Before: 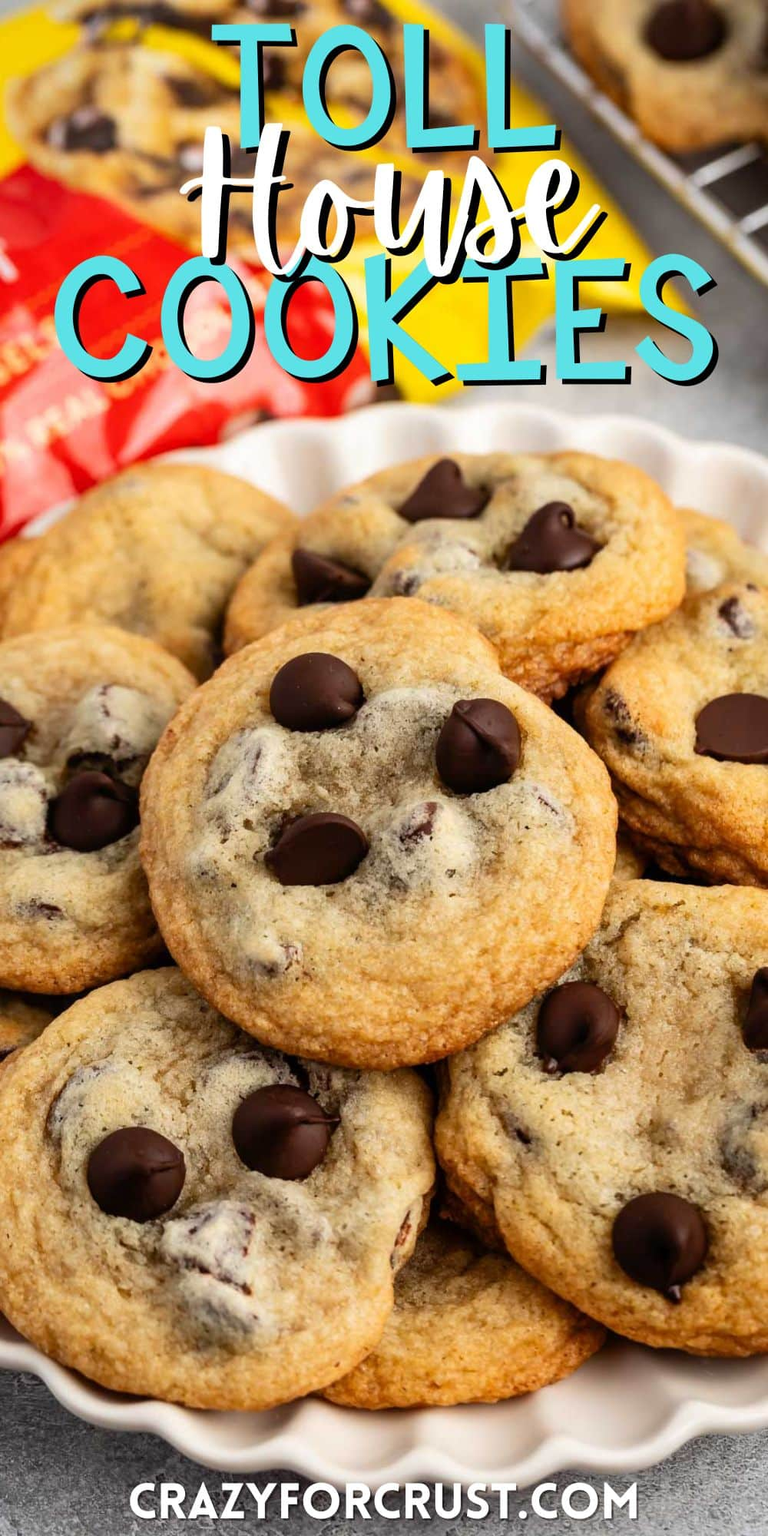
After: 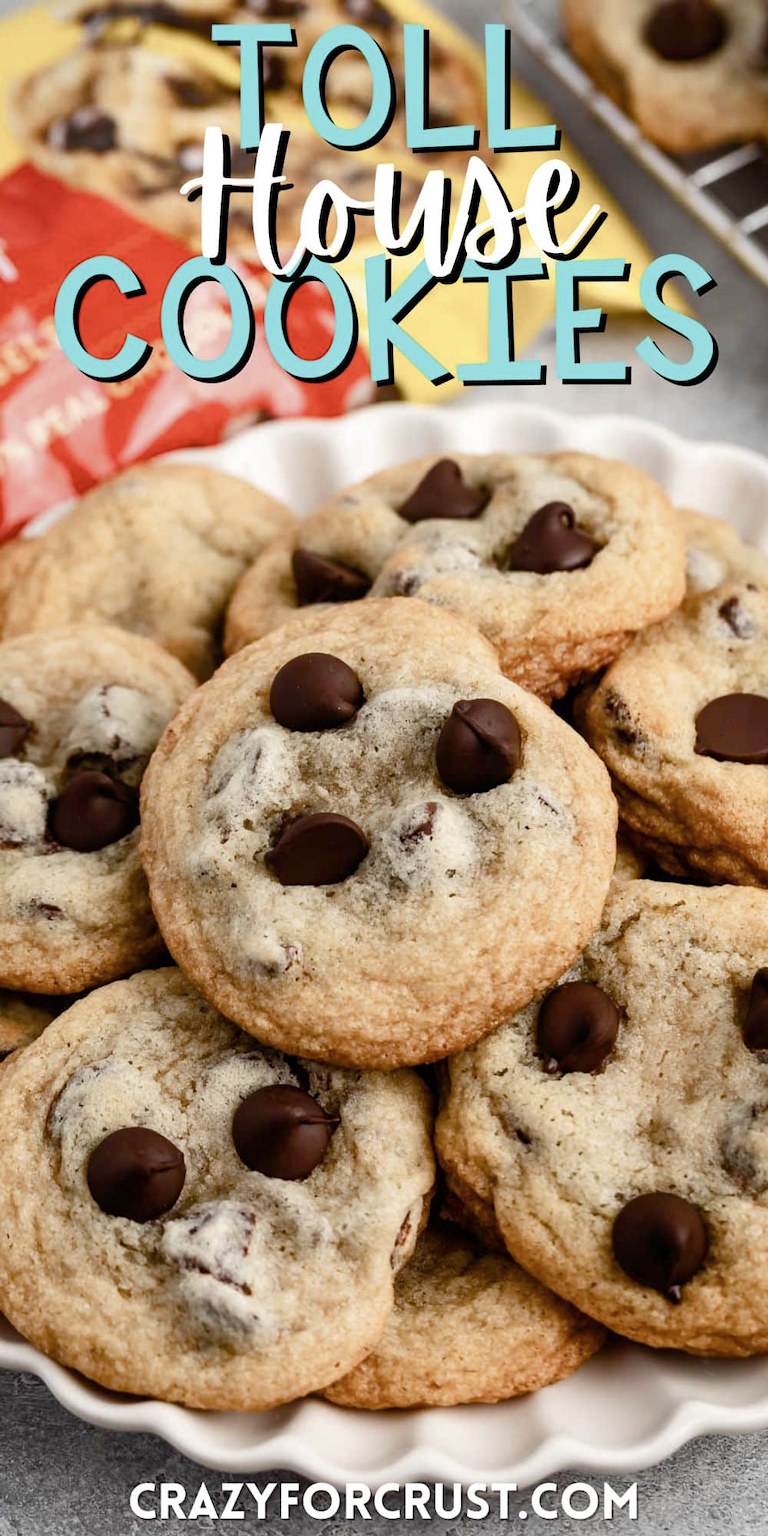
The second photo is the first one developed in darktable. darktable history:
contrast brightness saturation: contrast 0.063, brightness -0.007, saturation -0.231
color balance rgb: perceptual saturation grading › global saturation 20%, perceptual saturation grading › highlights -50.57%, perceptual saturation grading › shadows 30.397%, global vibrance 2.538%
